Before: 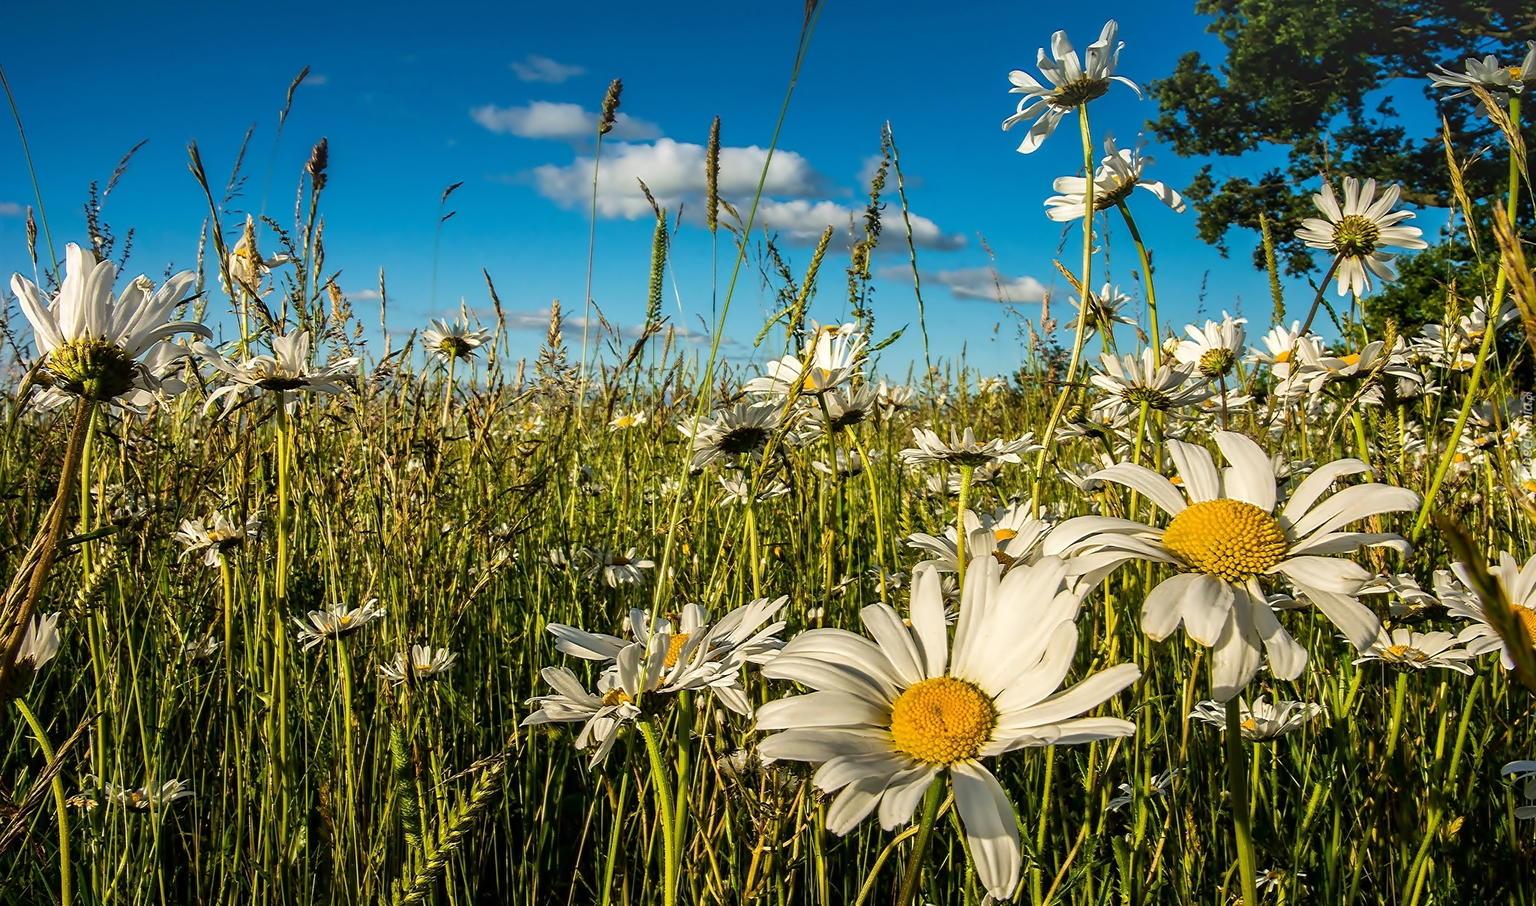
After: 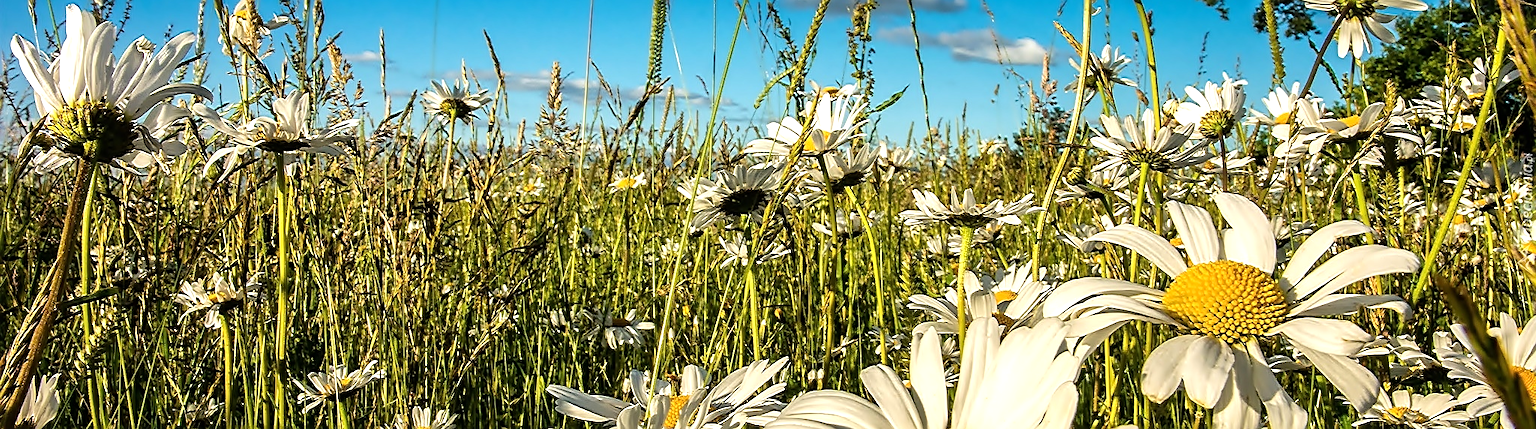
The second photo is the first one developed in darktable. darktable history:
crop and rotate: top 26.368%, bottom 26.132%
sharpen: on, module defaults
tone equalizer: -8 EV -0.383 EV, -7 EV -0.412 EV, -6 EV -0.345 EV, -5 EV -0.219 EV, -3 EV 0.245 EV, -2 EV 0.35 EV, -1 EV 0.392 EV, +0 EV 0.444 EV
